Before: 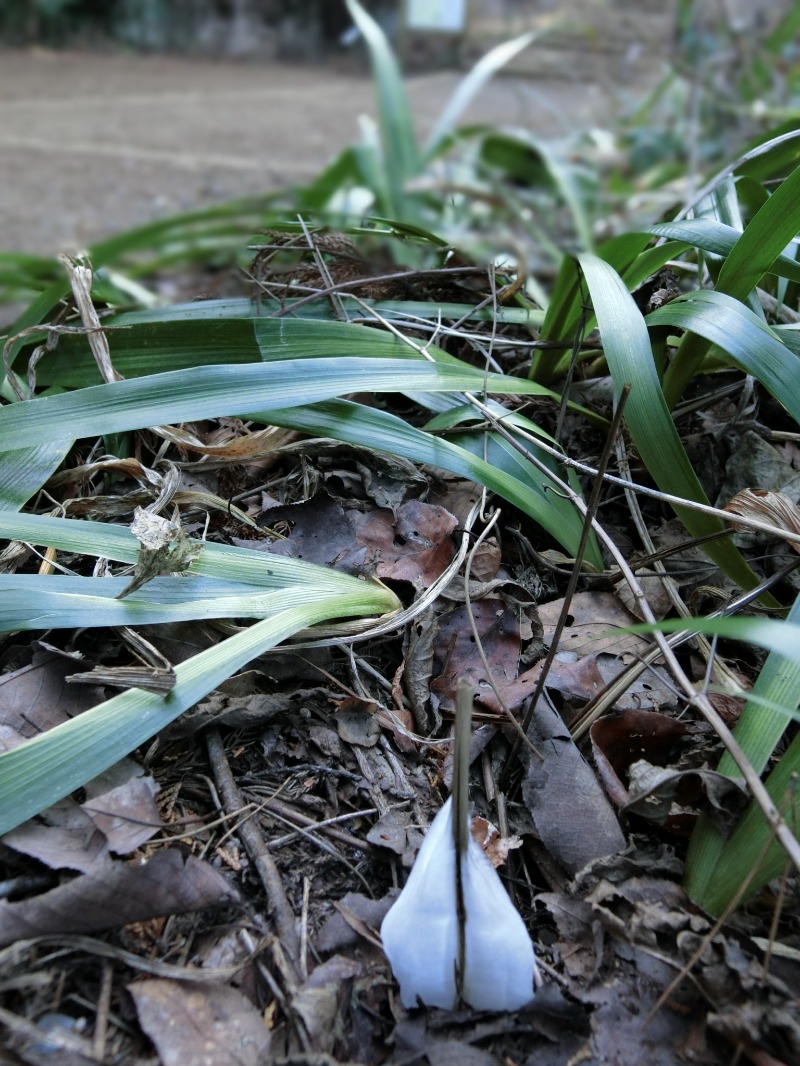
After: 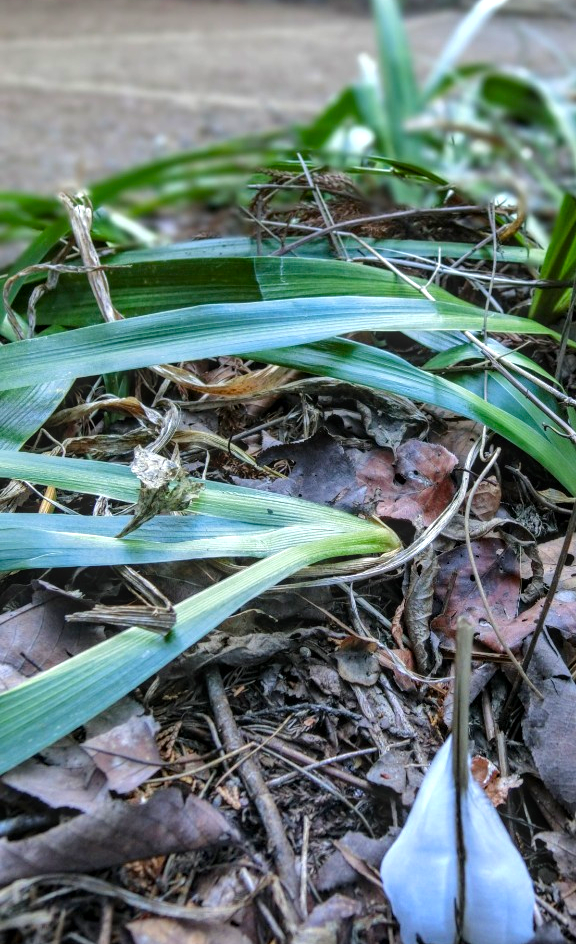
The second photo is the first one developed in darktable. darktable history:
shadows and highlights: soften with gaussian
local contrast: highlights 2%, shadows 7%, detail 133%
crop: top 5.802%, right 27.913%, bottom 5.637%
color balance rgb: perceptual saturation grading › global saturation 30.974%, perceptual brilliance grading › global brilliance 9.196%, perceptual brilliance grading › shadows 15.629%, global vibrance 14.526%
